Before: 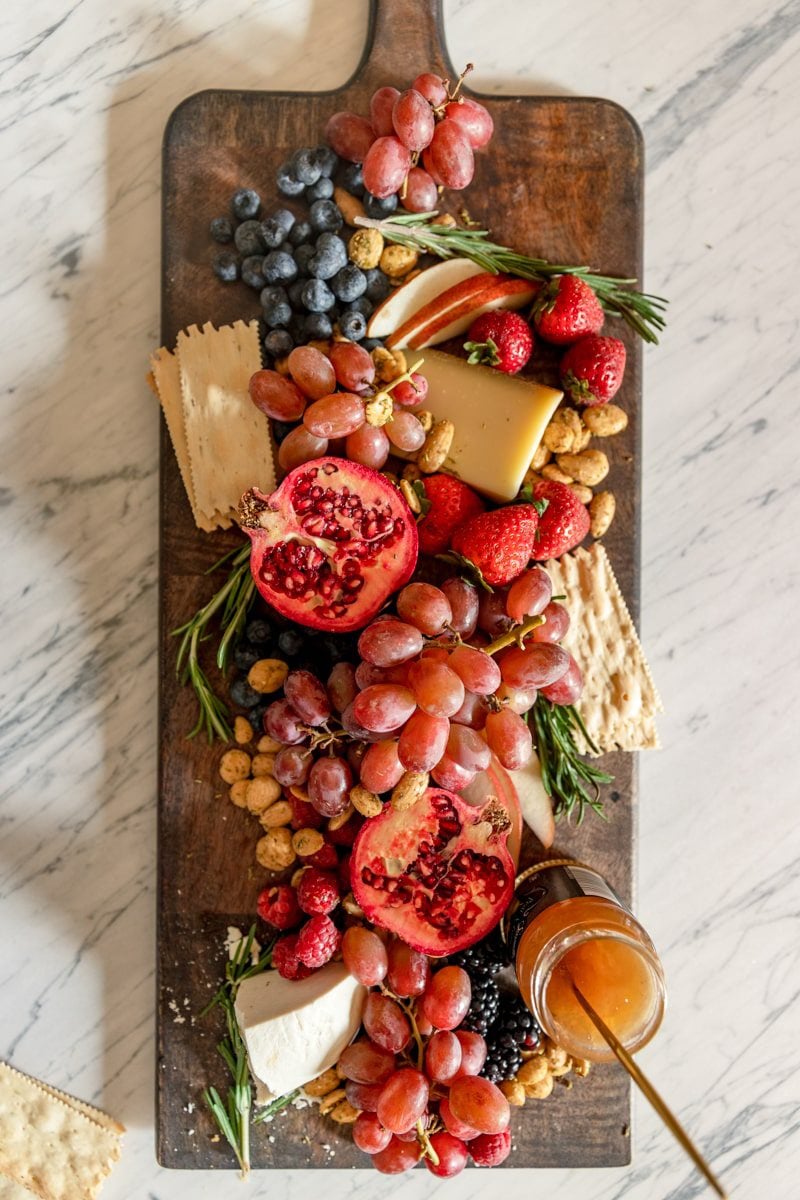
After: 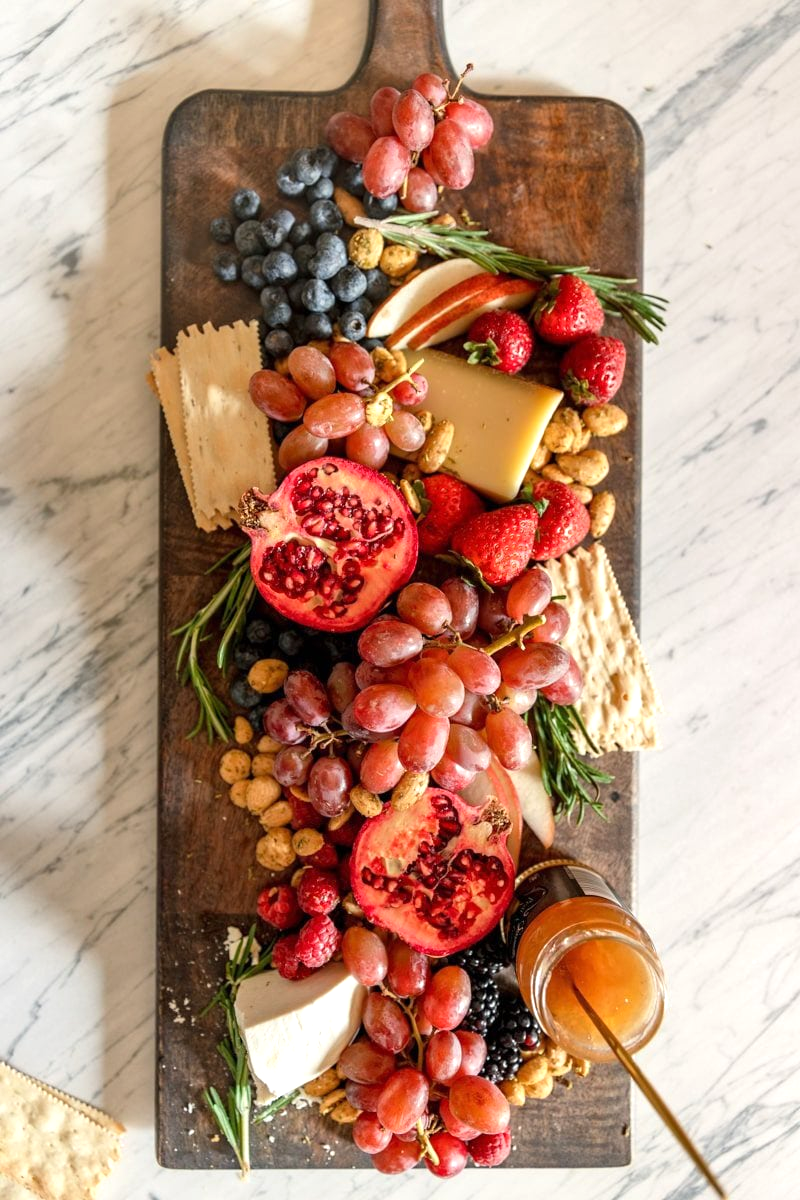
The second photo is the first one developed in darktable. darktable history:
exposure: exposure 0.298 EV, compensate exposure bias true, compensate highlight preservation false
